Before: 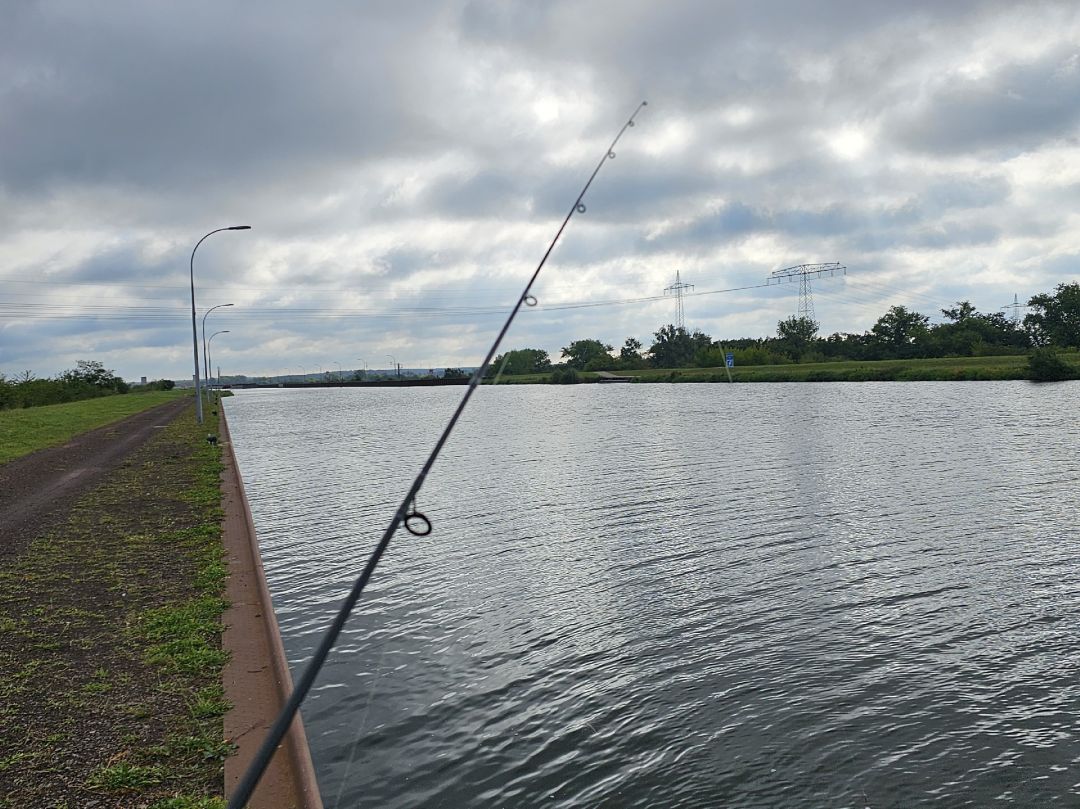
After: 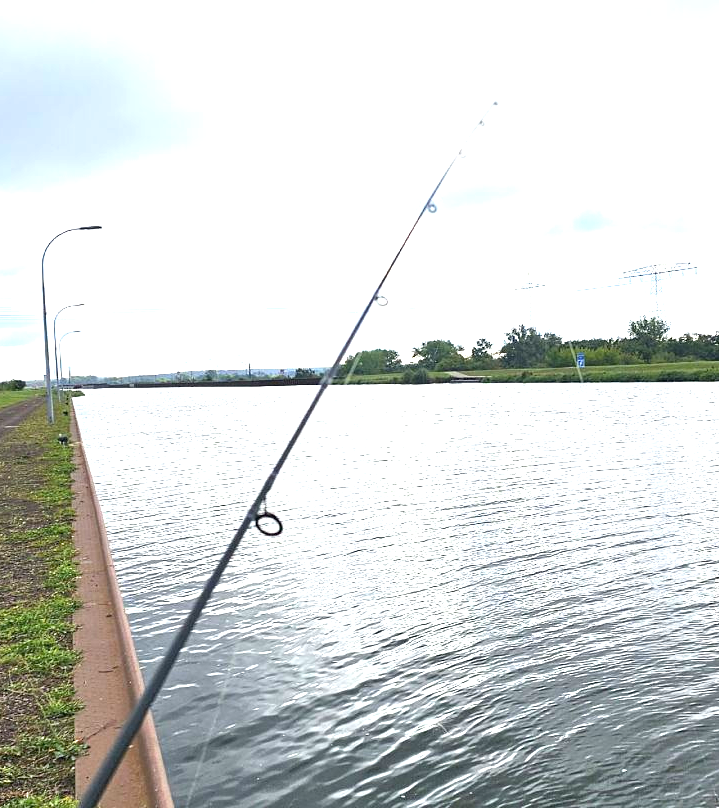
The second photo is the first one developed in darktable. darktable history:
crop and rotate: left 13.817%, right 19.565%
exposure: black level correction 0.001, exposure 1.725 EV, compensate highlight preservation false
